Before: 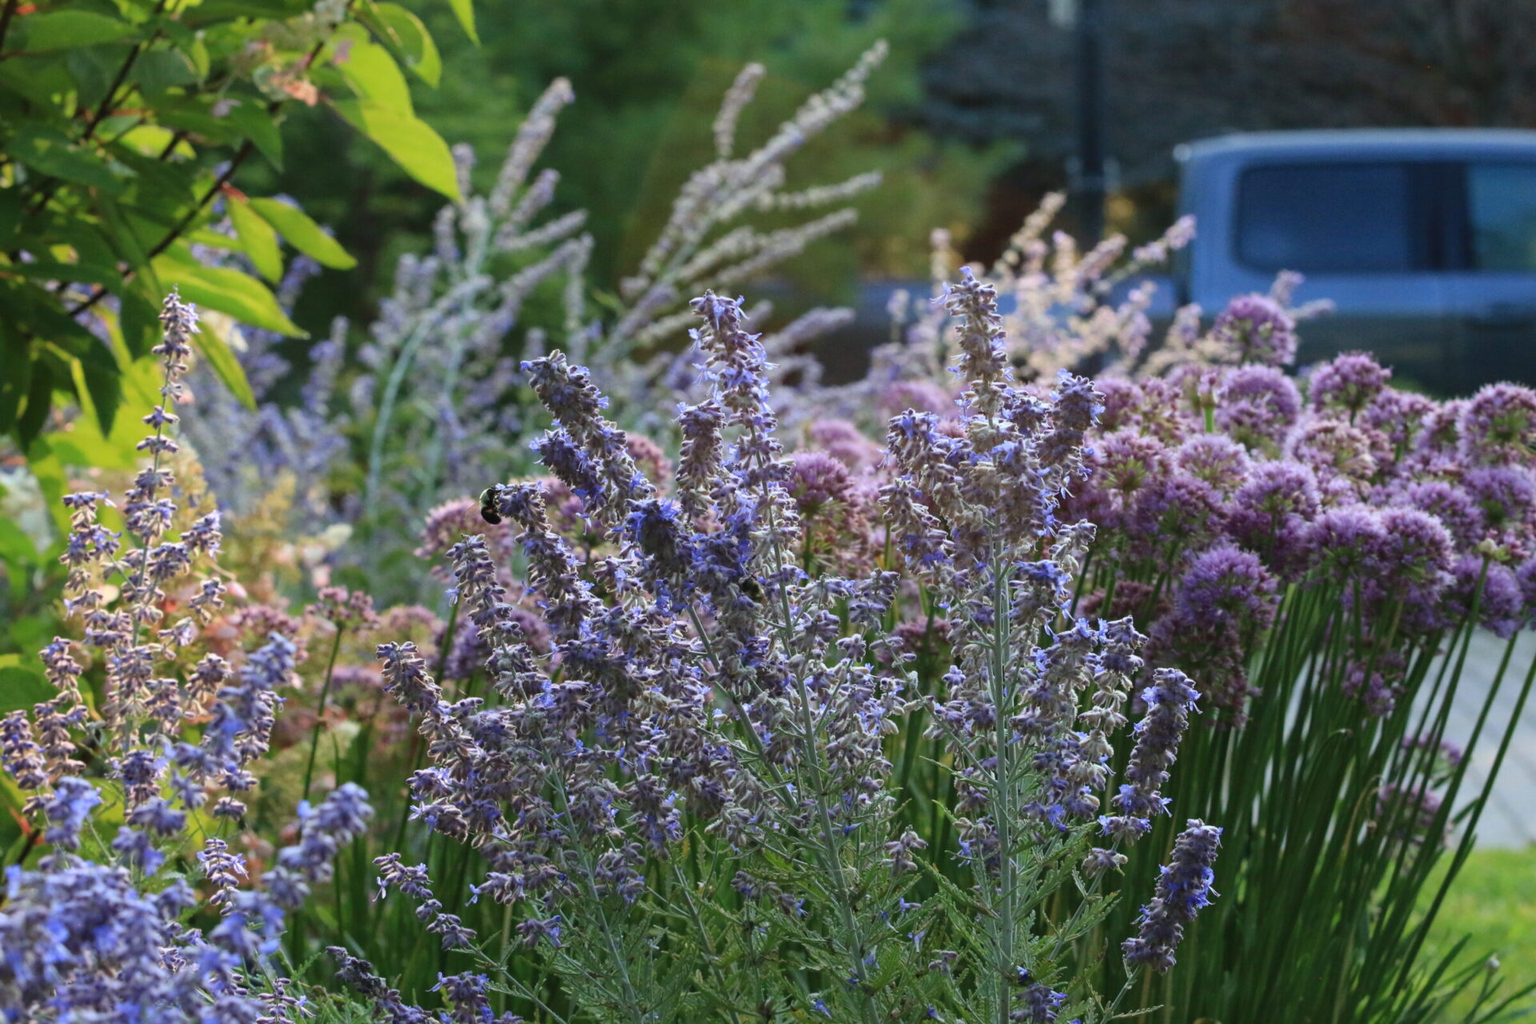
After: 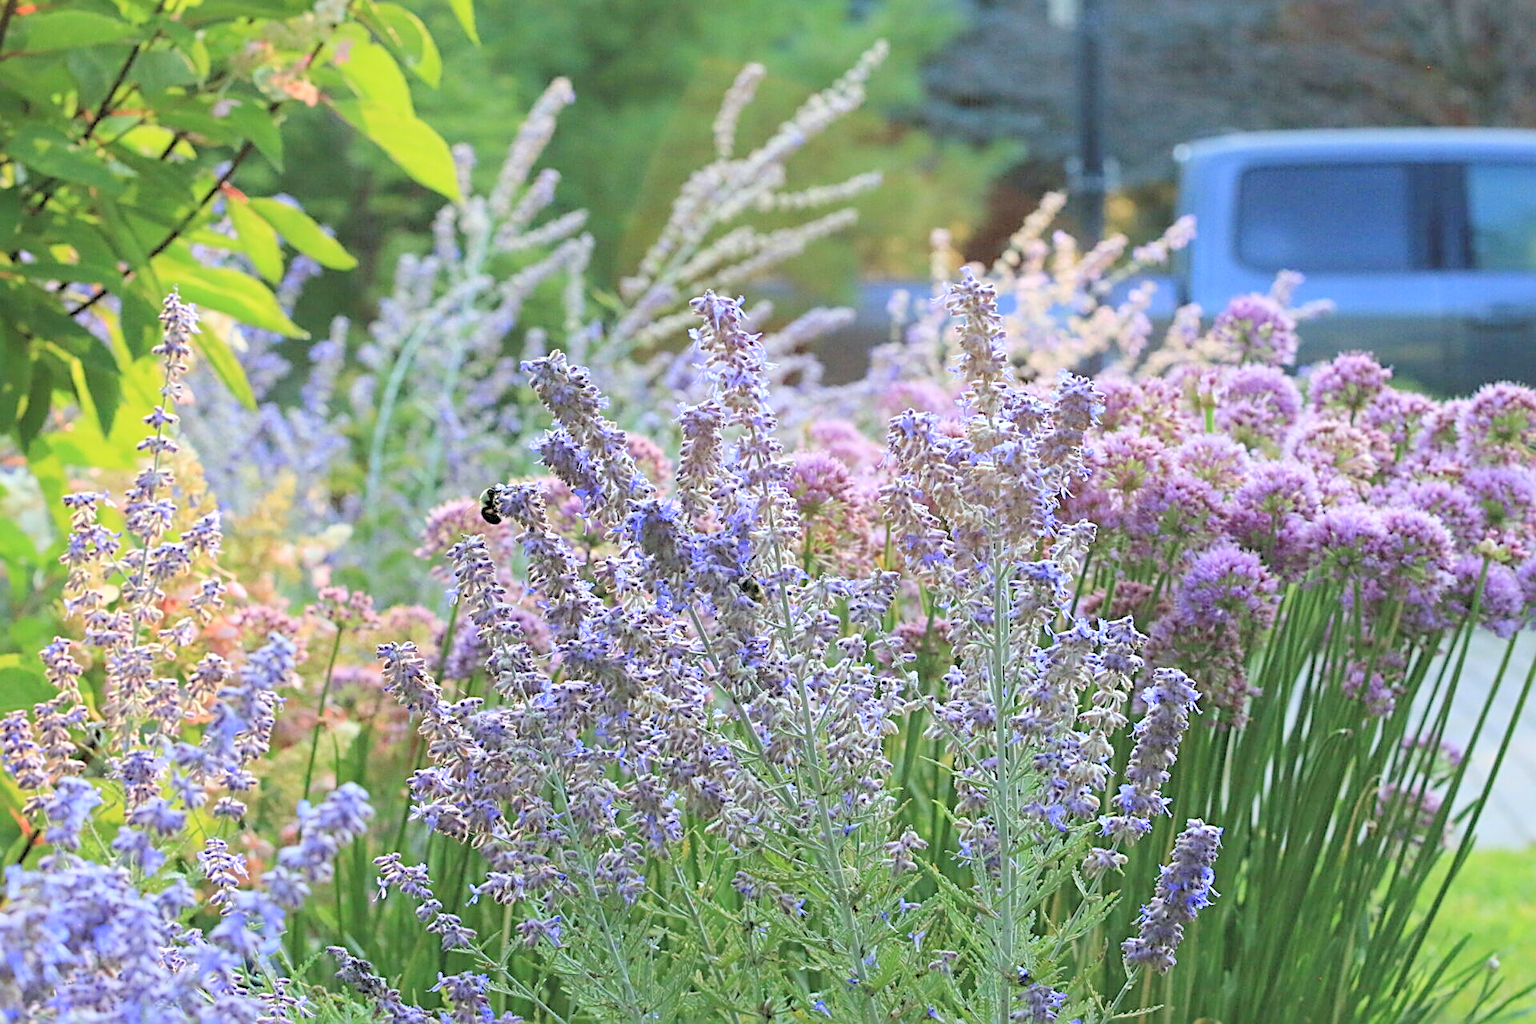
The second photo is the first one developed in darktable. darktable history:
sharpen: radius 2.691, amount 0.664
levels: levels [0.072, 0.414, 0.976]
contrast brightness saturation: brightness 0.147
